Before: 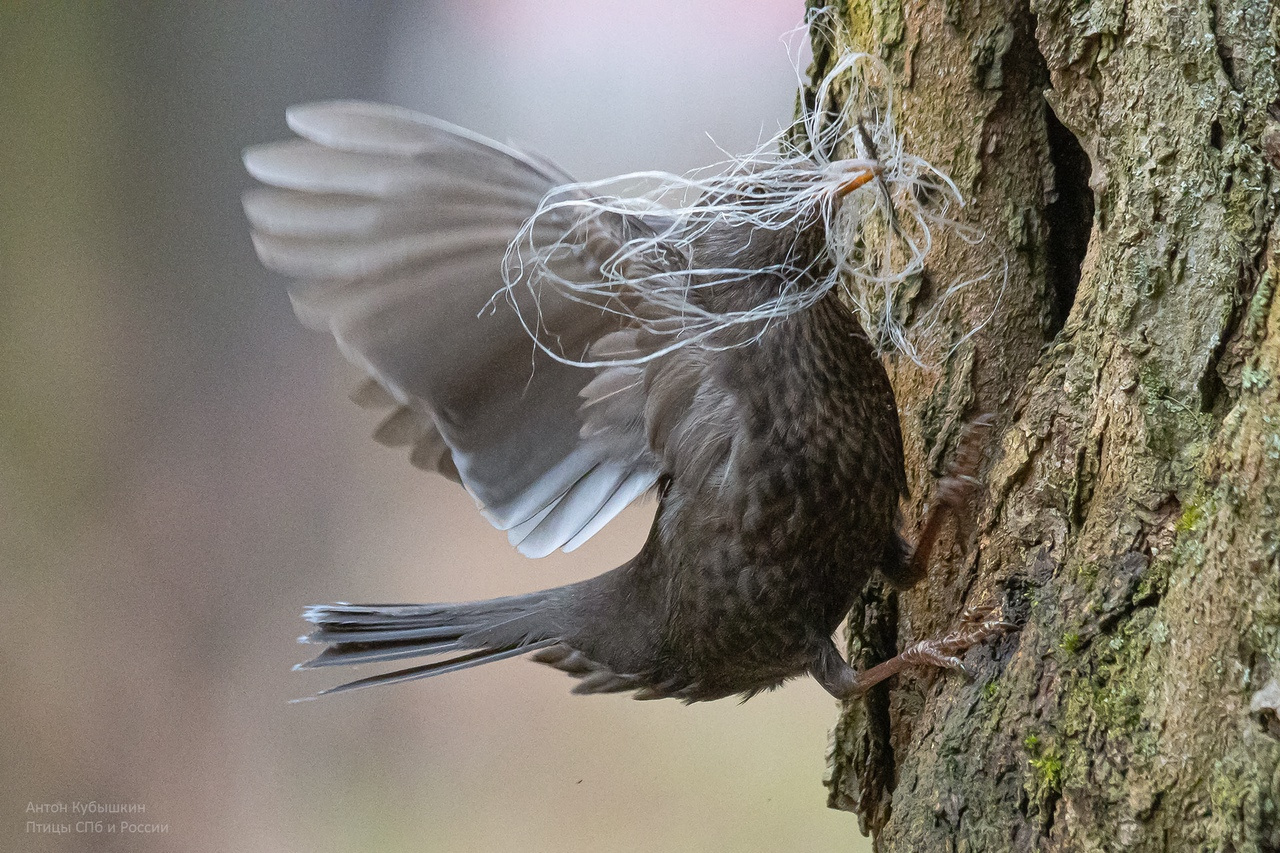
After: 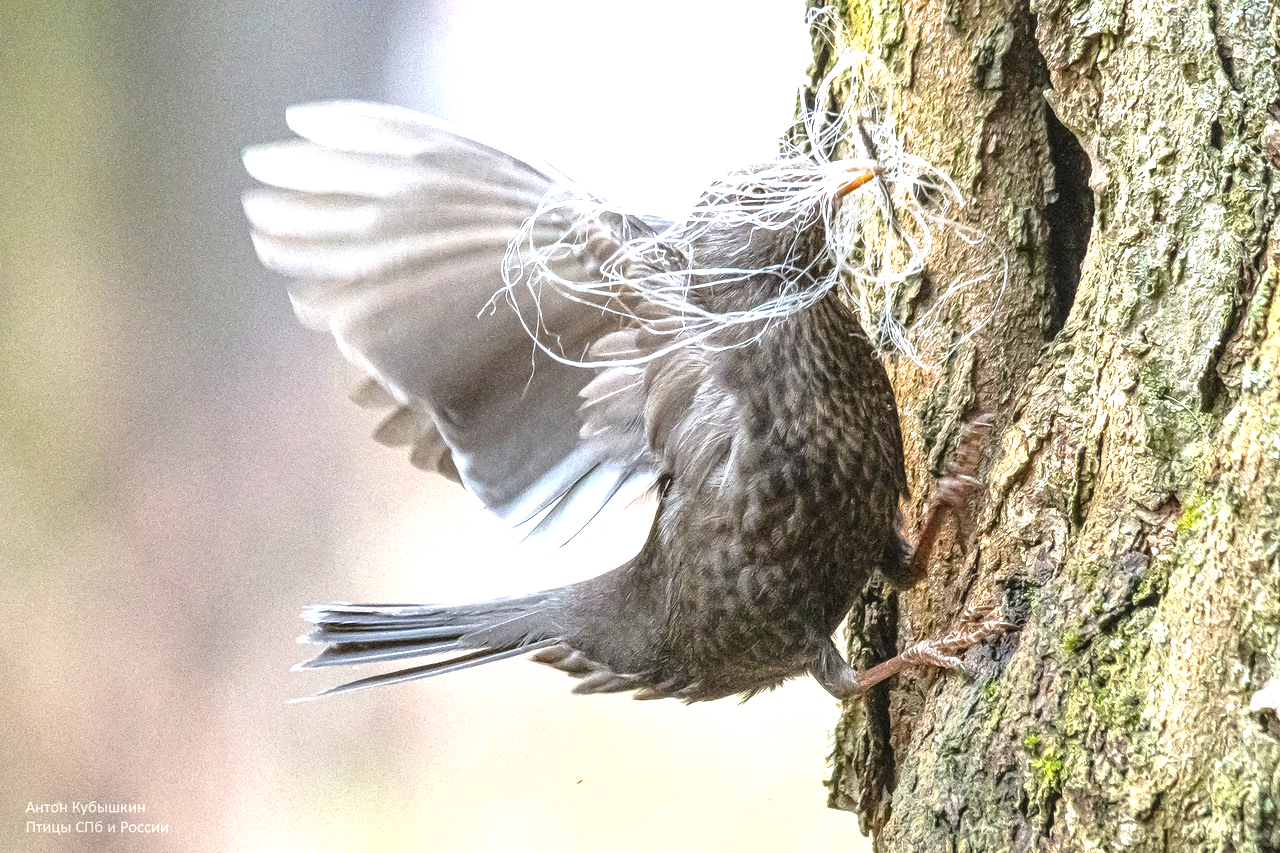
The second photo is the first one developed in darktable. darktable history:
exposure: black level correction 0, exposure 1.473 EV, compensate highlight preservation false
local contrast: on, module defaults
